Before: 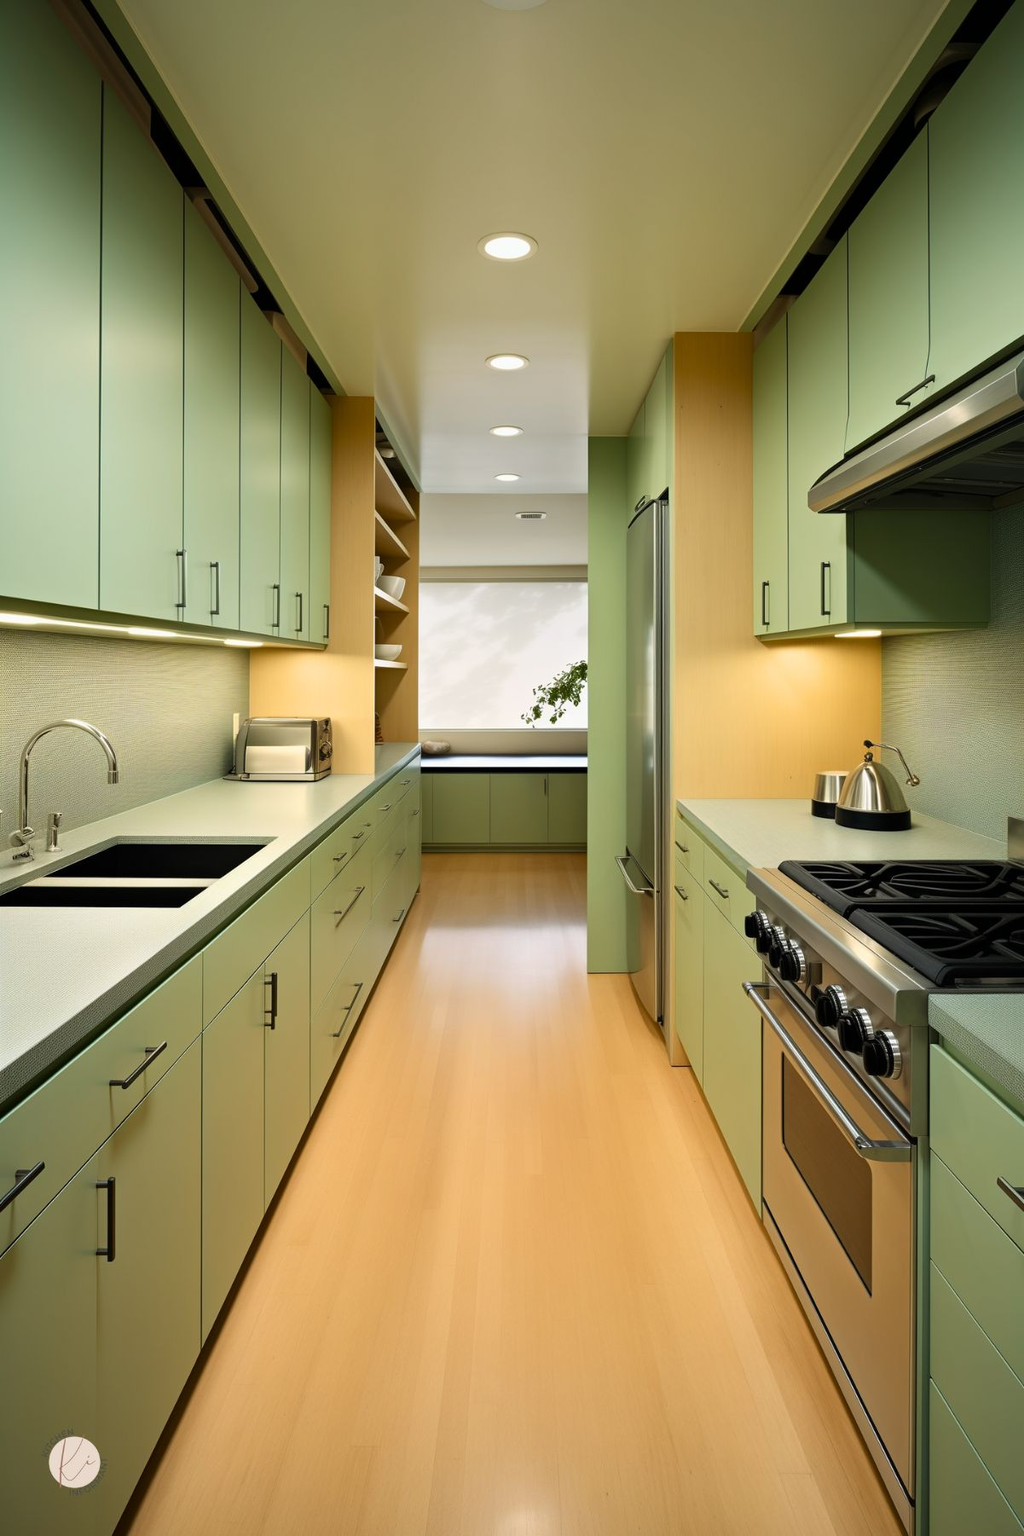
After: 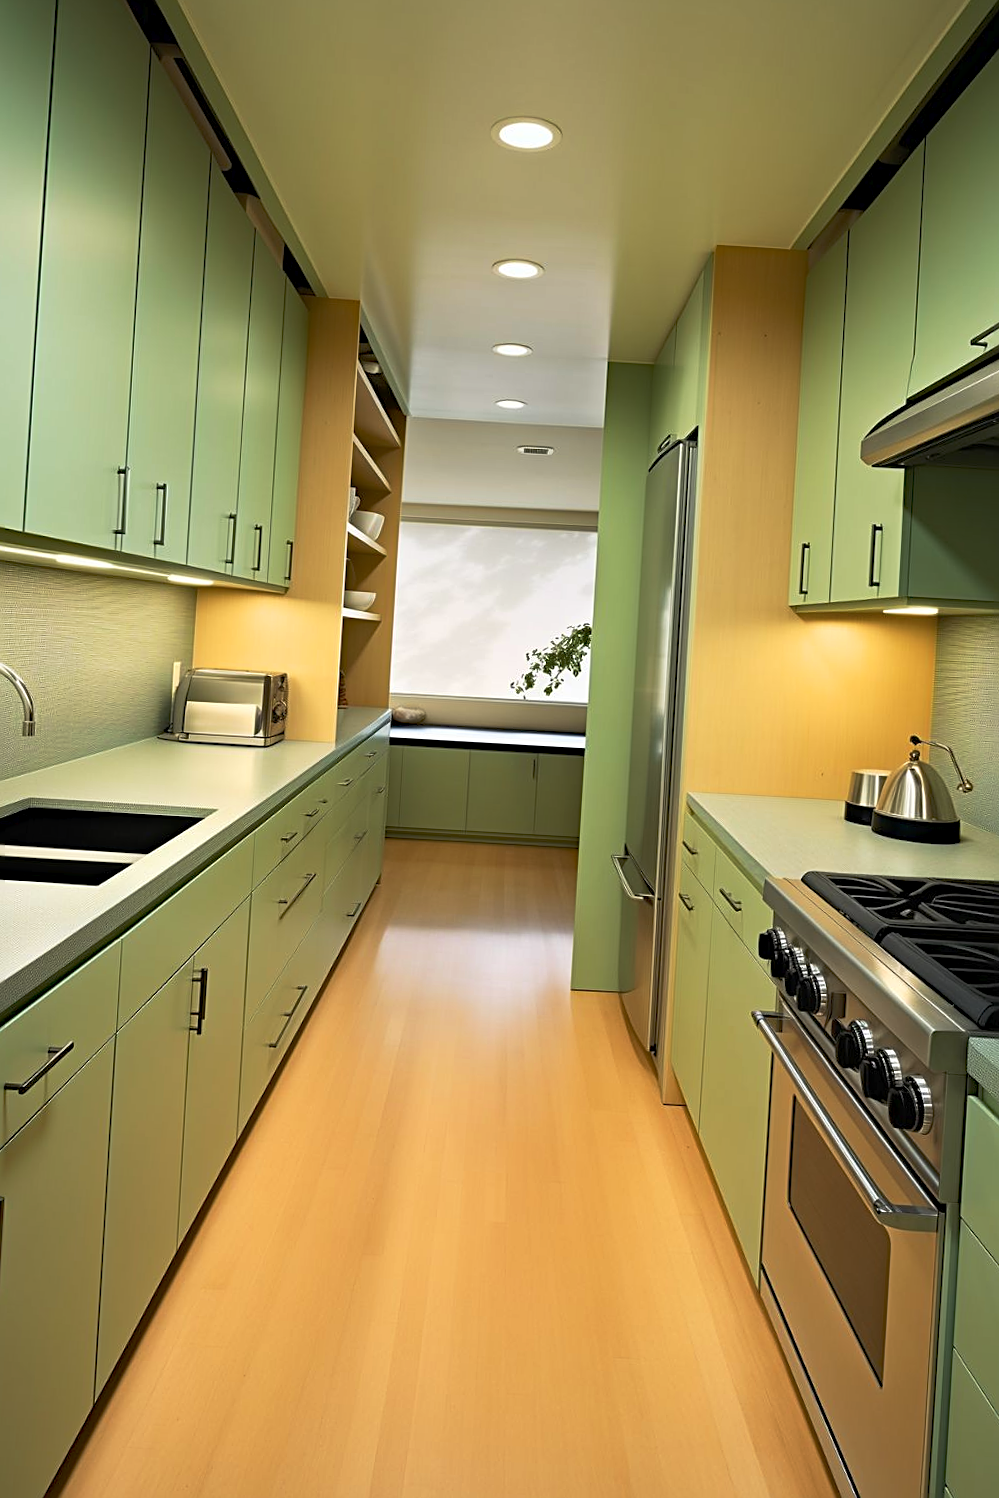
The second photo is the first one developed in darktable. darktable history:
haze removal: compatibility mode true, adaptive false
tone curve: curves: ch0 [(0, 0) (0.003, 0.013) (0.011, 0.02) (0.025, 0.037) (0.044, 0.068) (0.069, 0.108) (0.1, 0.138) (0.136, 0.168) (0.177, 0.203) (0.224, 0.241) (0.277, 0.281) (0.335, 0.328) (0.399, 0.382) (0.468, 0.448) (0.543, 0.519) (0.623, 0.603) (0.709, 0.705) (0.801, 0.808) (0.898, 0.903) (1, 1)], preserve colors none
sharpen: on, module defaults
crop and rotate: angle -3.27°, left 5.211%, top 5.211%, right 4.607%, bottom 4.607%
